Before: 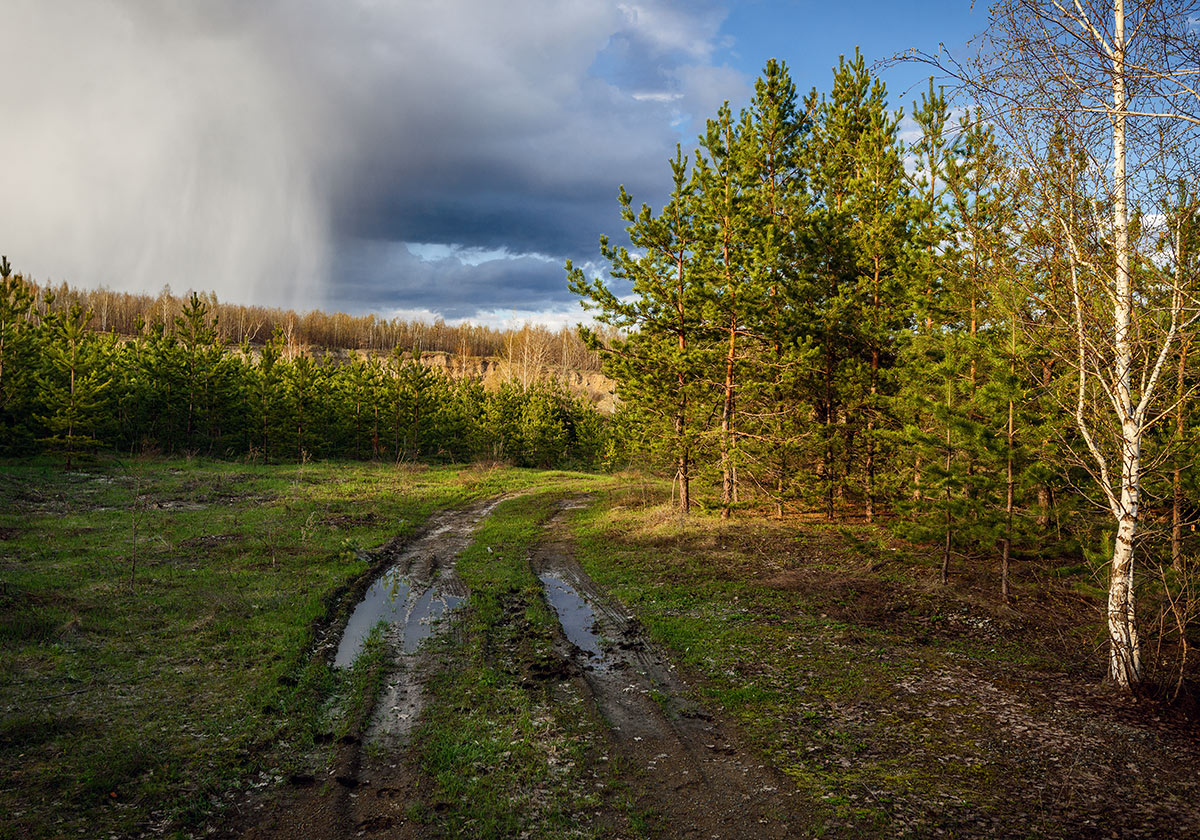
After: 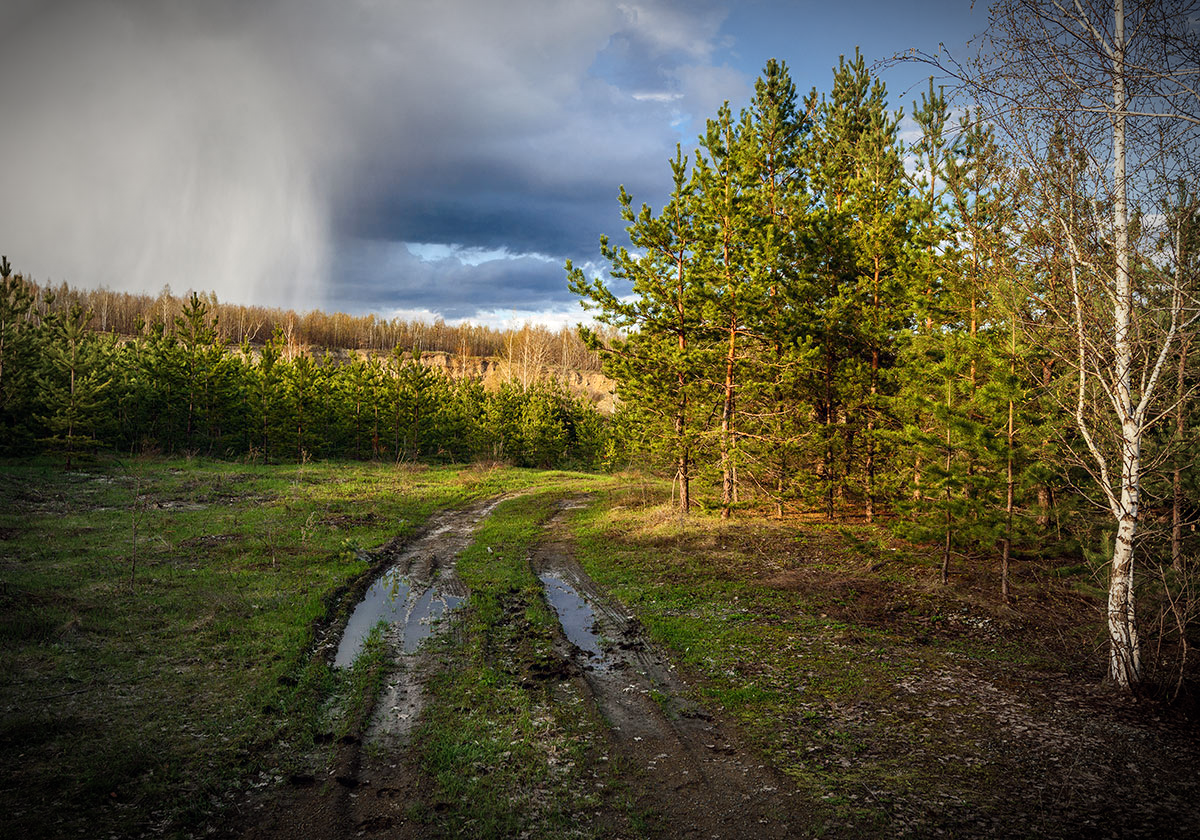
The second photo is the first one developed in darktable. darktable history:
exposure: exposure 0.236 EV, compensate highlight preservation false
vignetting: fall-off start 67.5%, fall-off radius 67.23%, brightness -0.813, automatic ratio true
